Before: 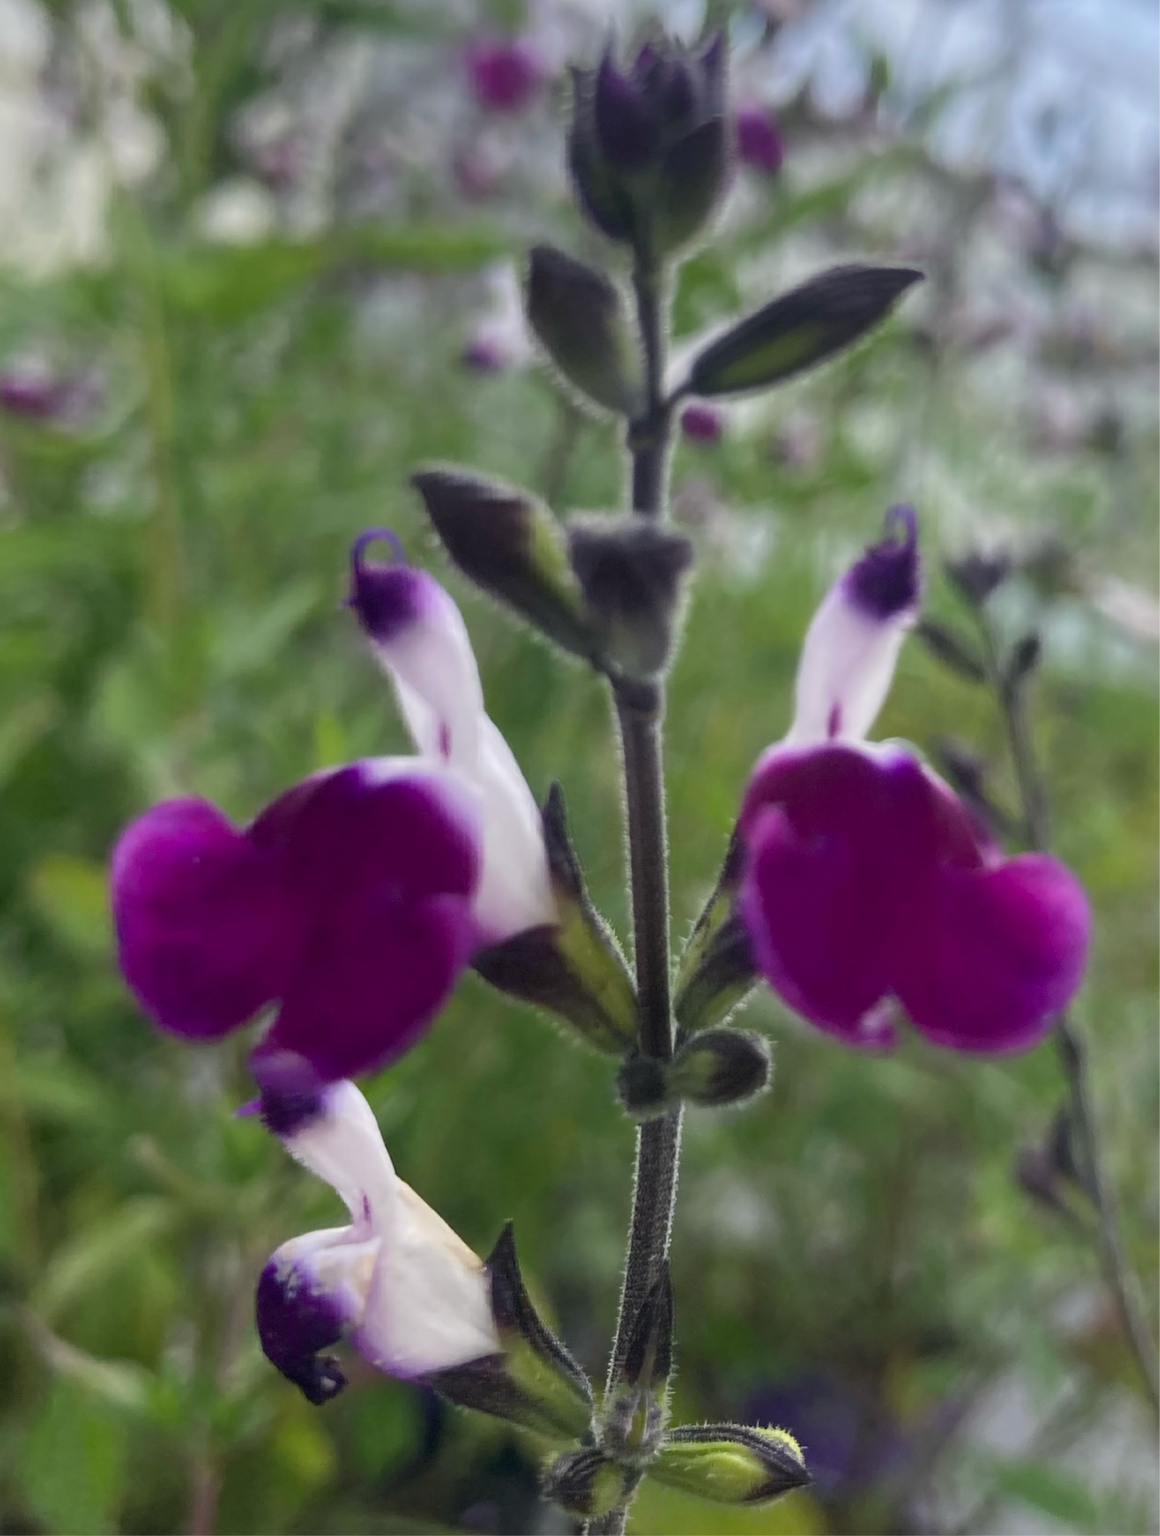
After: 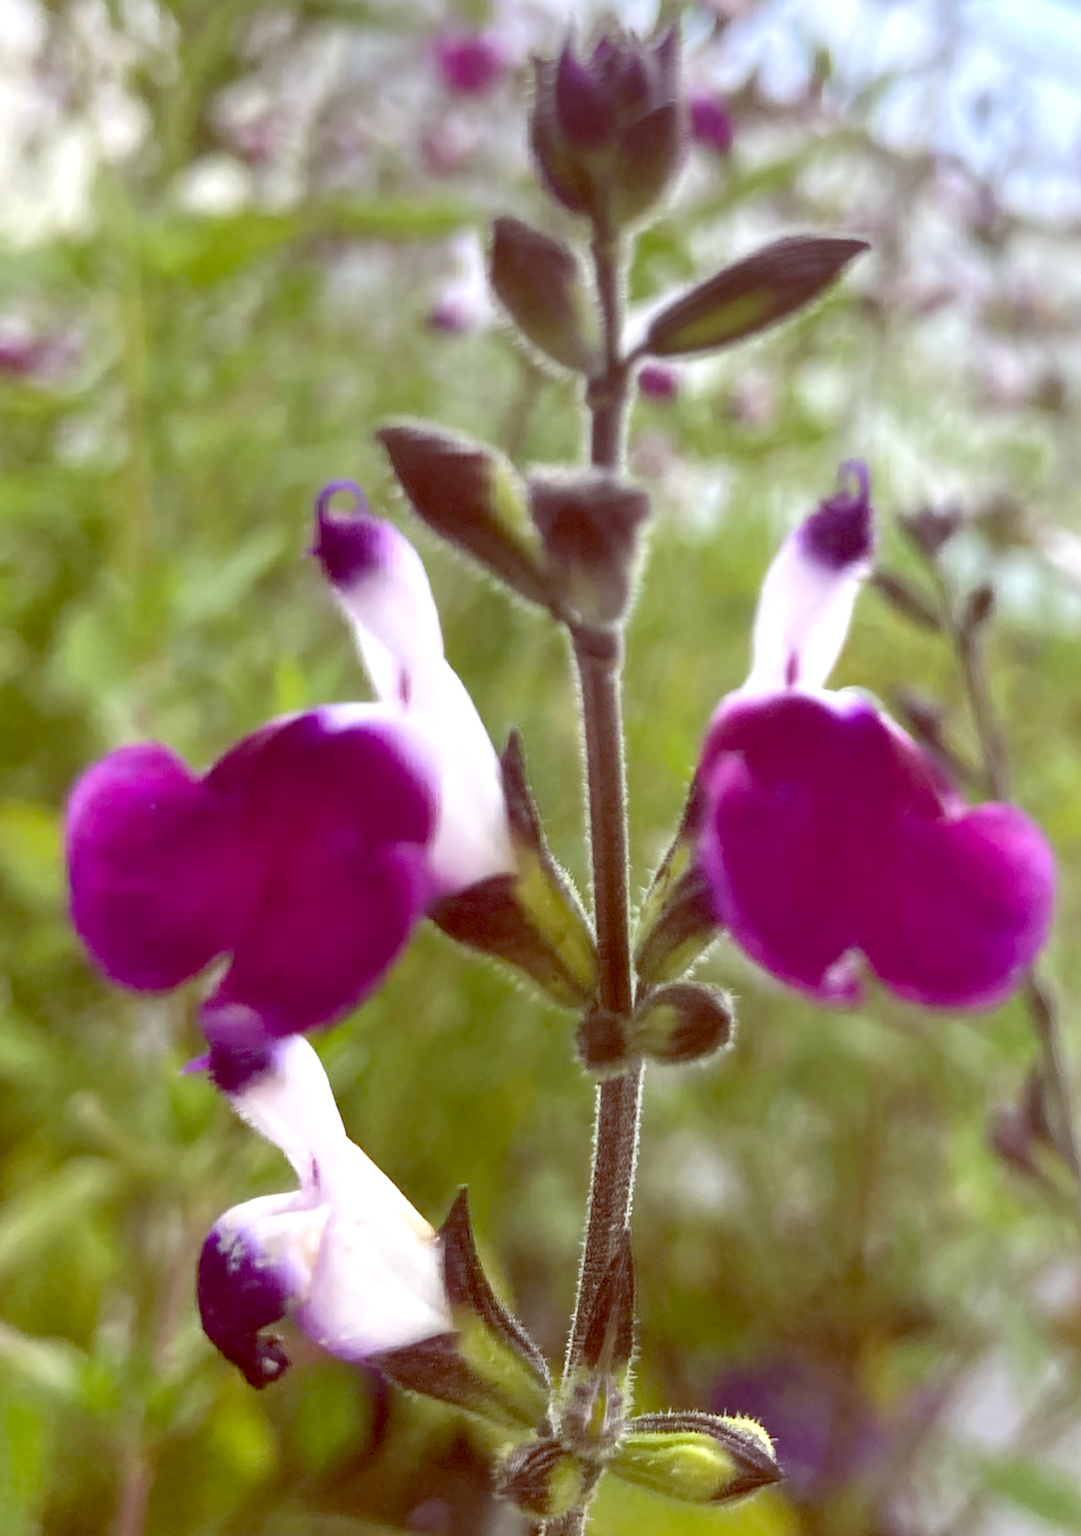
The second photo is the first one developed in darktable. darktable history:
levels: levels [0, 0.43, 0.859]
tone equalizer: on, module defaults
rotate and perspective: rotation 0.215°, lens shift (vertical) -0.139, crop left 0.069, crop right 0.939, crop top 0.002, crop bottom 0.996
shadows and highlights: radius 44.78, white point adjustment 6.64, compress 79.65%, highlights color adjustment 78.42%, soften with gaussian
color balance: lift [1, 1.011, 0.999, 0.989], gamma [1.109, 1.045, 1.039, 0.955], gain [0.917, 0.936, 0.952, 1.064], contrast 2.32%, contrast fulcrum 19%, output saturation 101%
